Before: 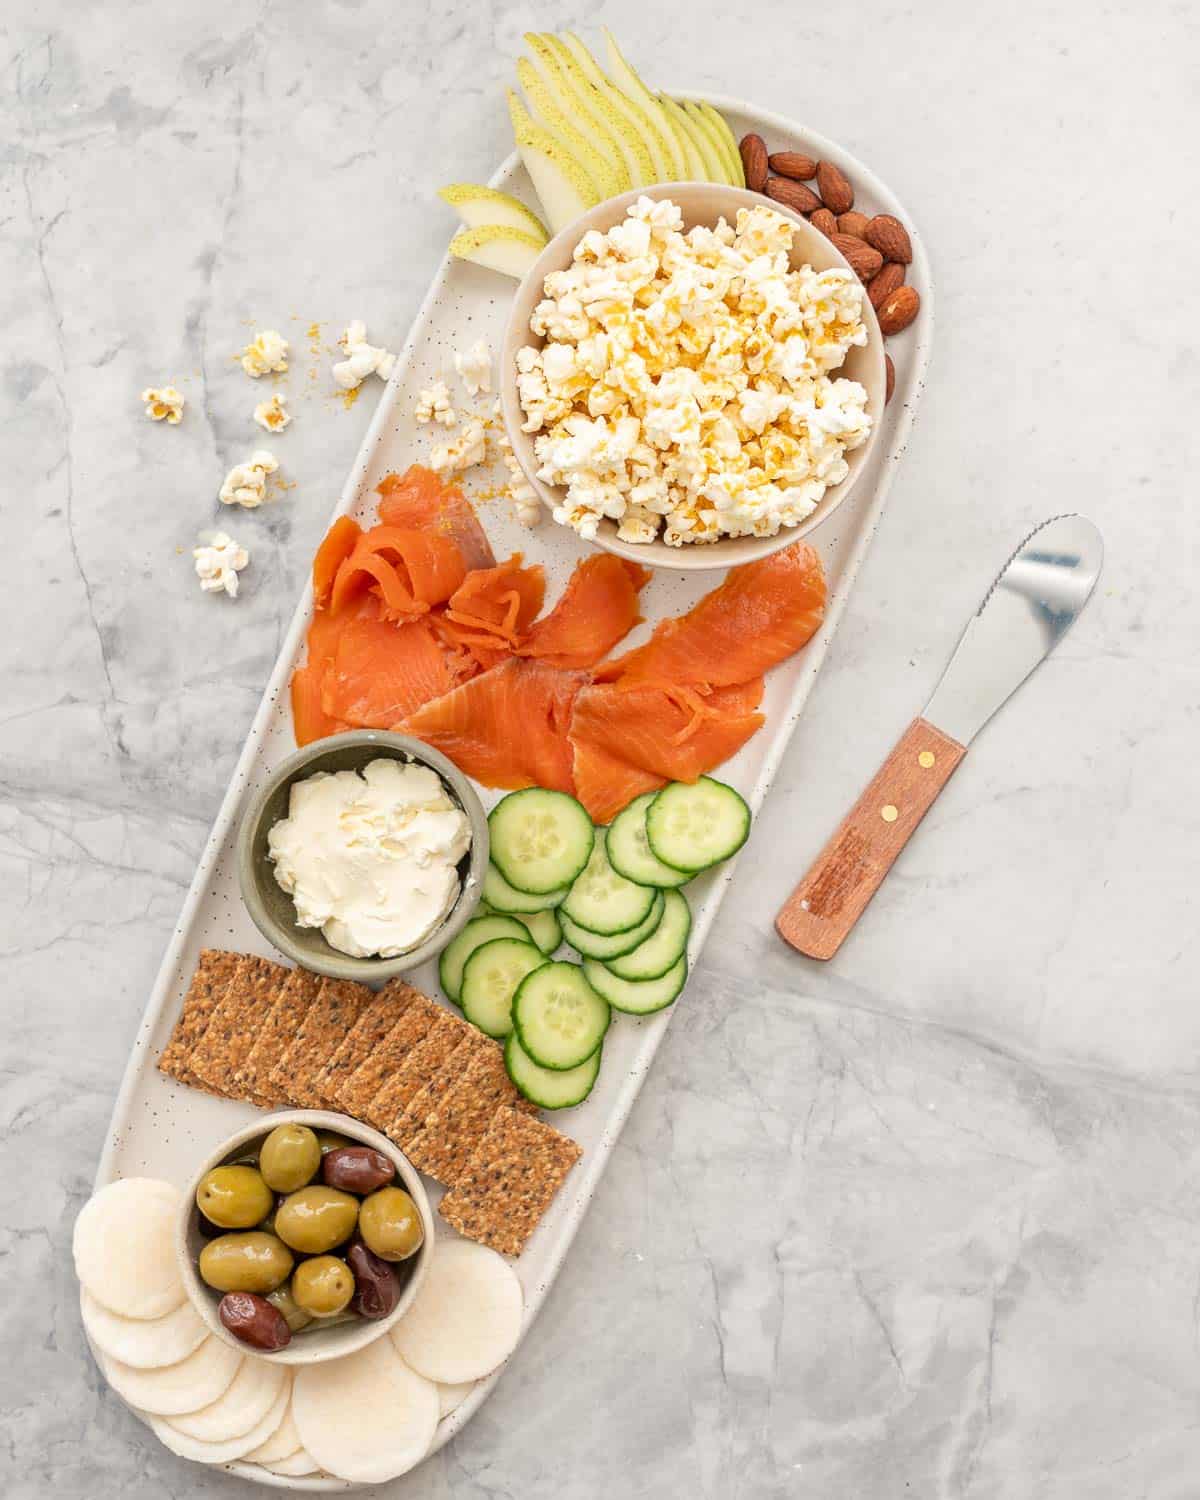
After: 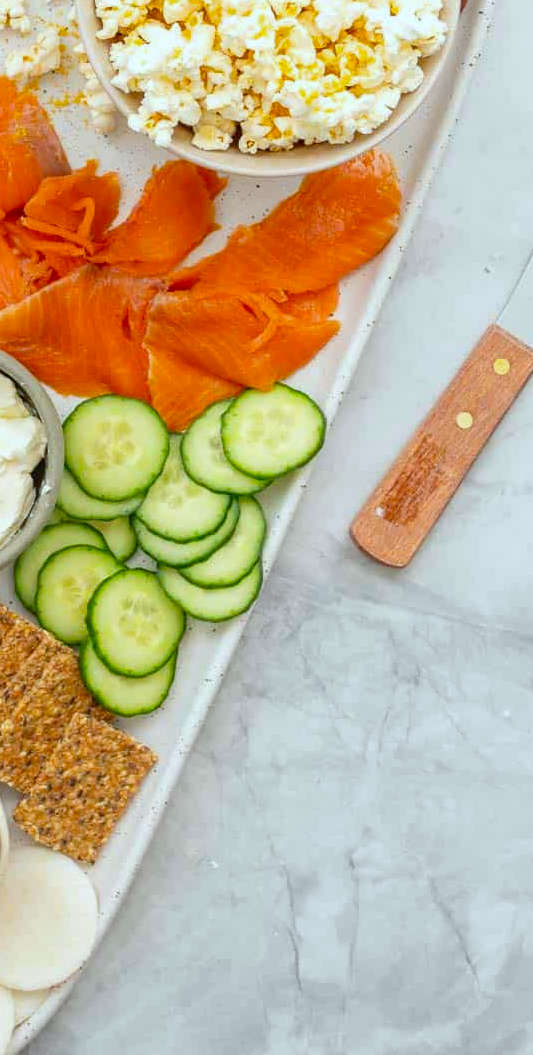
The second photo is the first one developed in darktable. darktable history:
crop: left 35.432%, top 26.233%, right 20.145%, bottom 3.432%
white balance: red 0.925, blue 1.046
color balance: output saturation 120%
